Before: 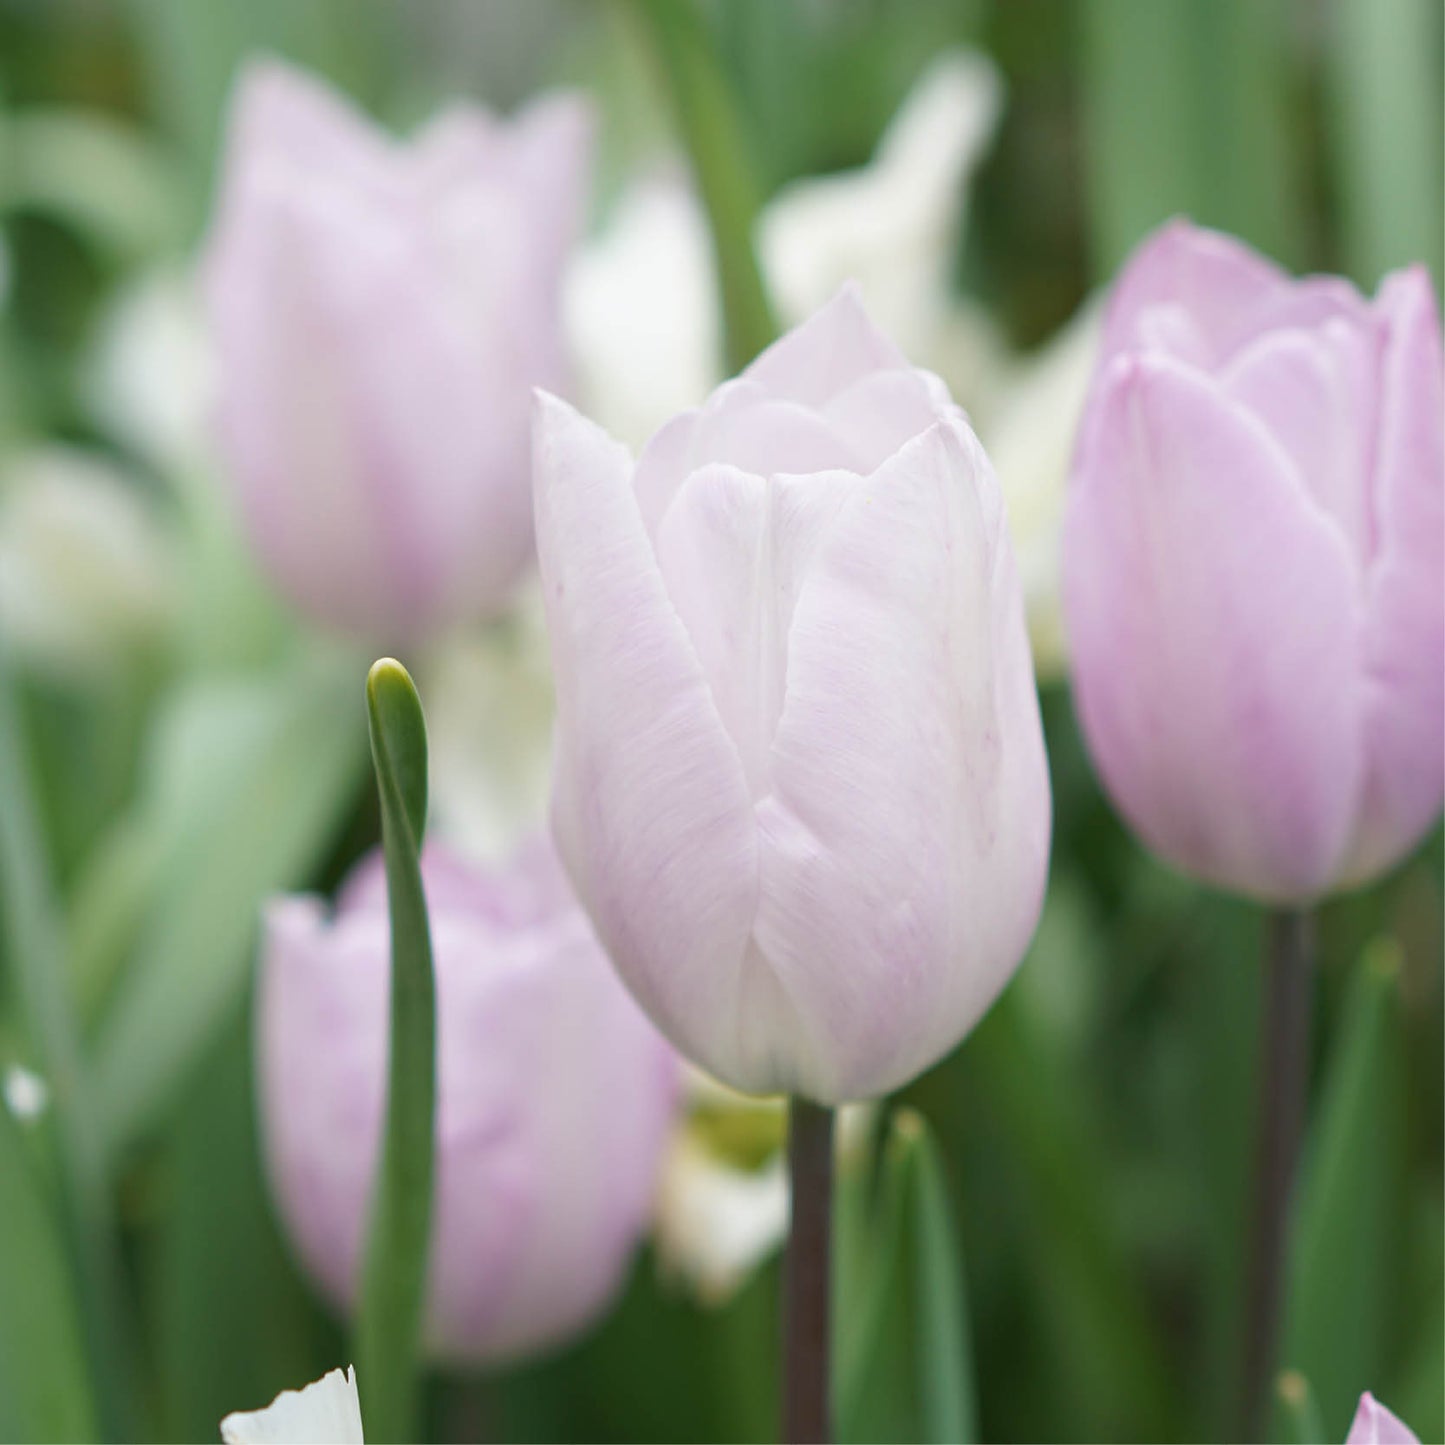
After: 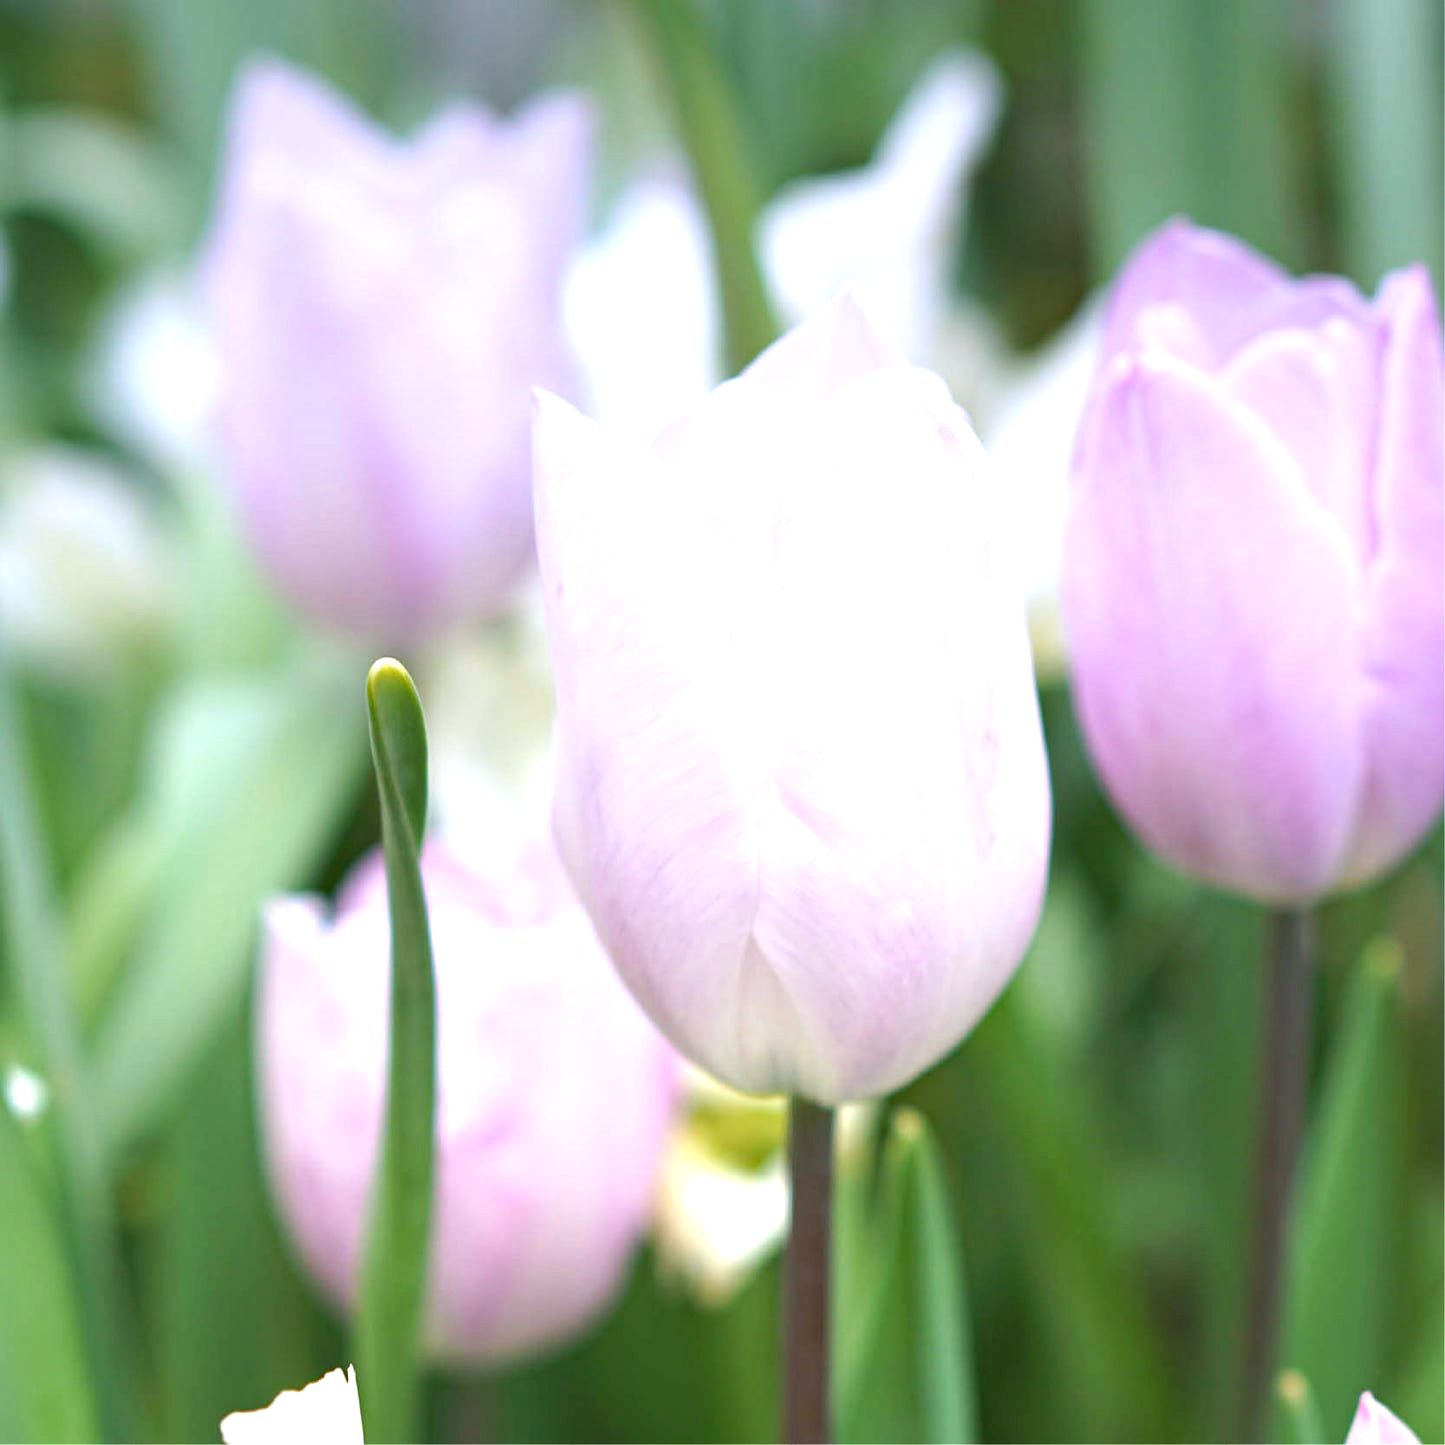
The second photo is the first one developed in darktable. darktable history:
graduated density: hue 238.83°, saturation 50%
haze removal: compatibility mode true, adaptive false
exposure: black level correction 0, exposure 1.2 EV, compensate exposure bias true, compensate highlight preservation false
